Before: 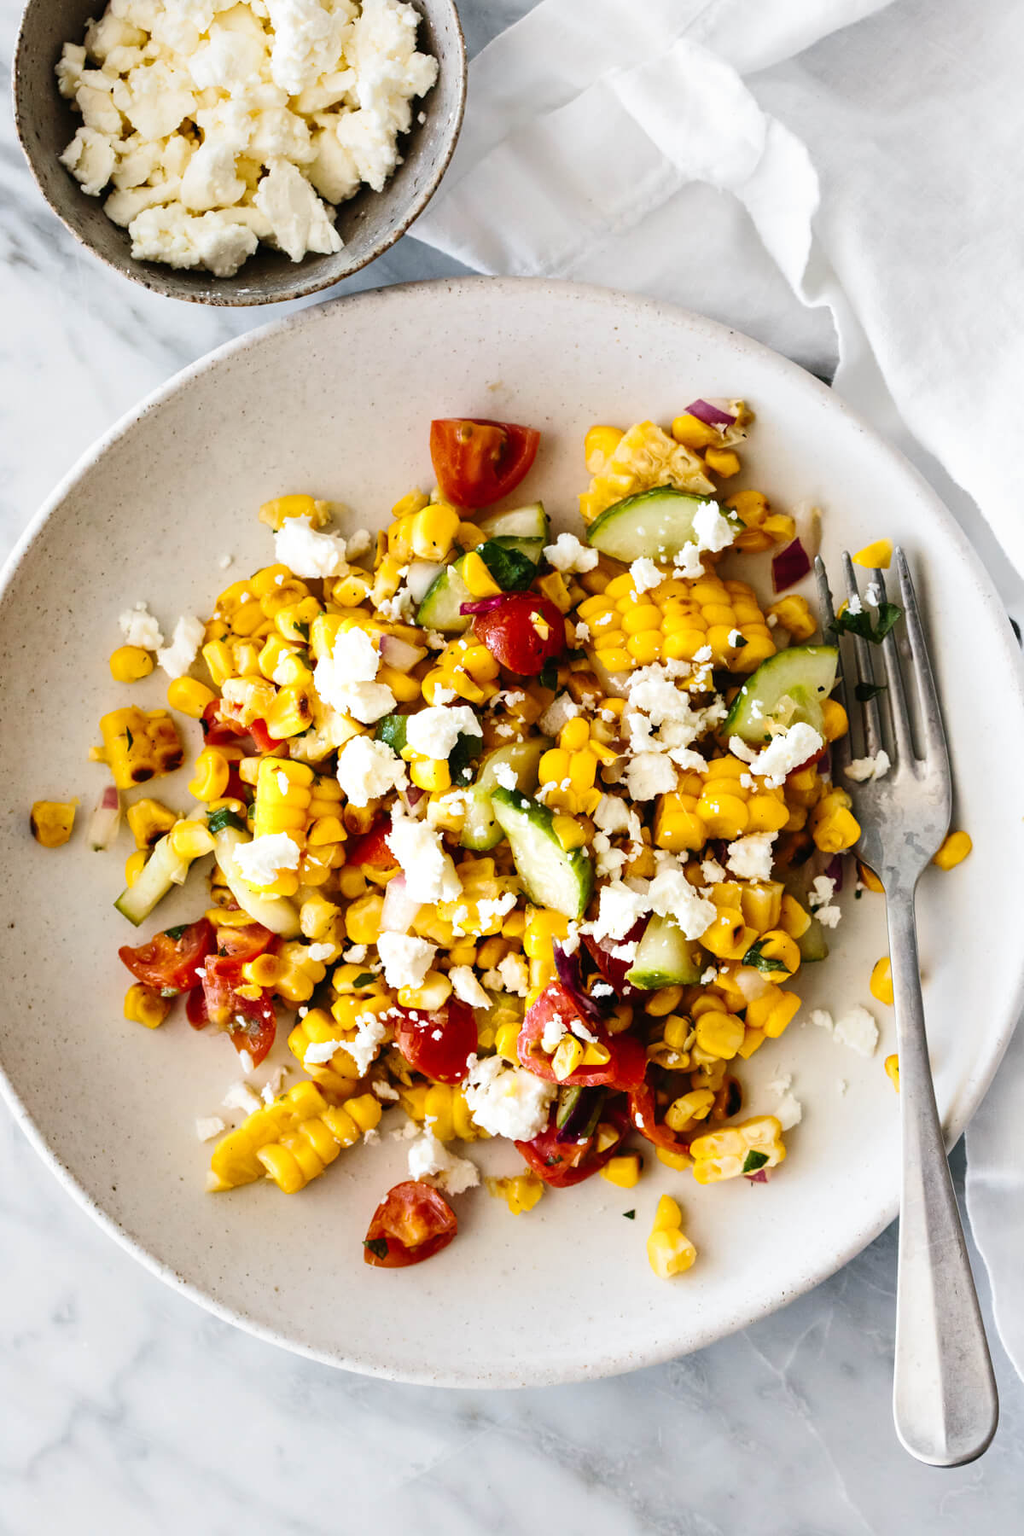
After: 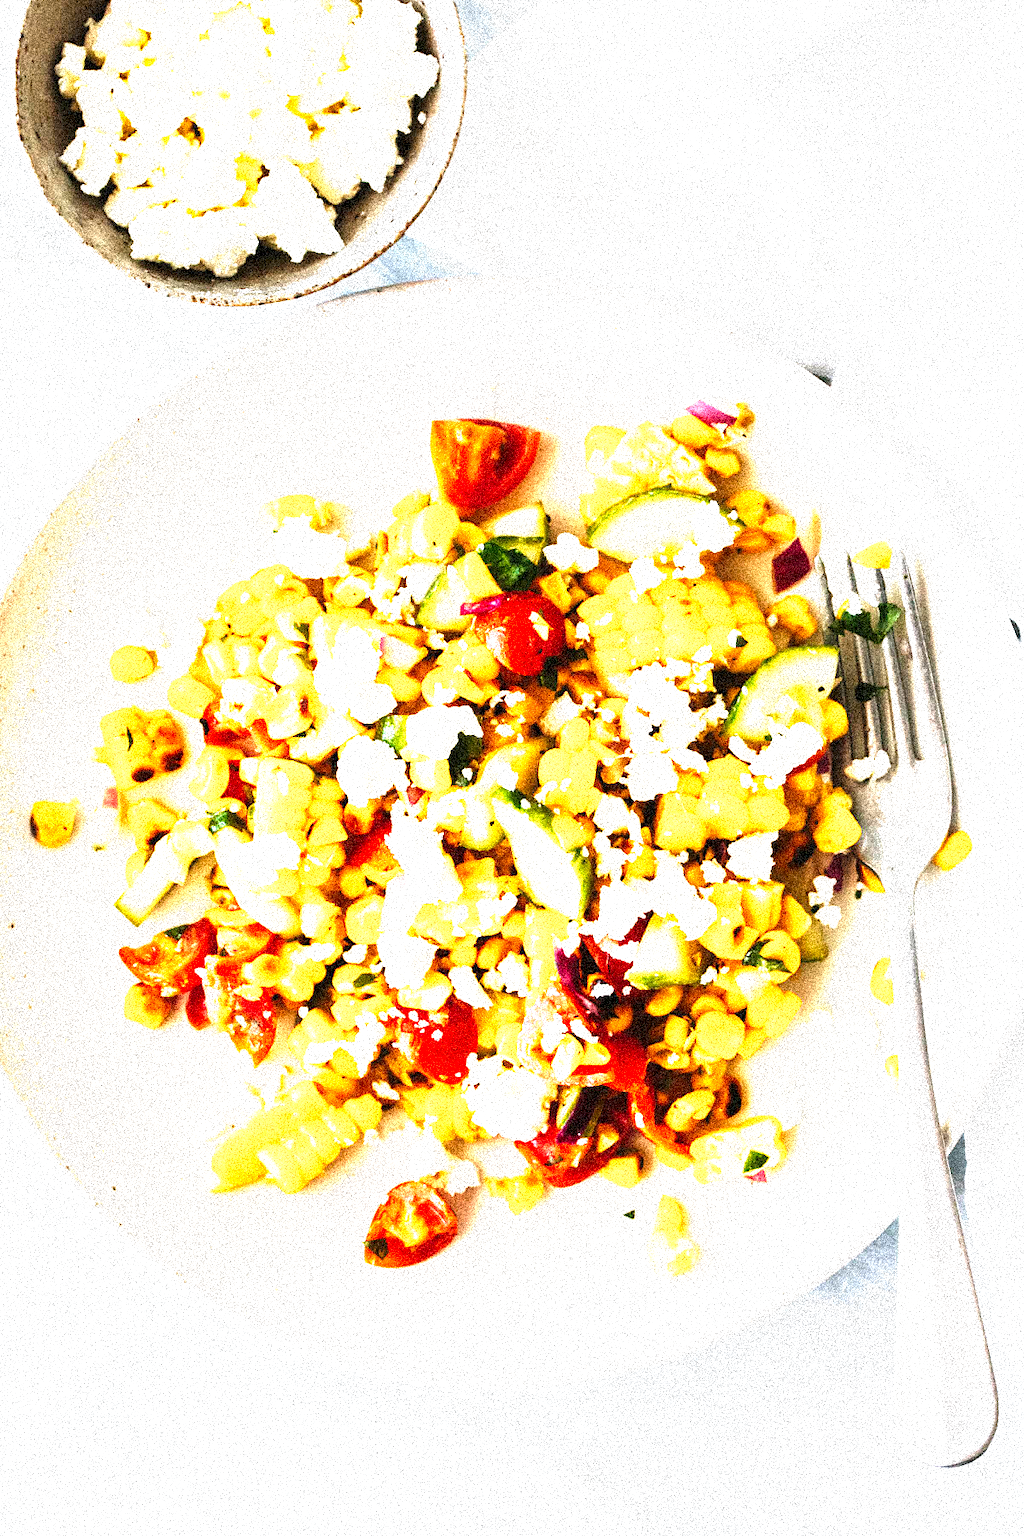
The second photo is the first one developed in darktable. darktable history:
exposure: black level correction 0.001, exposure 1.719 EV, compensate exposure bias true, compensate highlight preservation false
color correction: highlights a* -0.137, highlights b* 0.137
grain: coarseness 3.75 ISO, strength 100%, mid-tones bias 0%
tone curve: curves: ch0 [(0, 0) (0.003, 0.002) (0.011, 0.009) (0.025, 0.02) (0.044, 0.036) (0.069, 0.057) (0.1, 0.081) (0.136, 0.115) (0.177, 0.153) (0.224, 0.202) (0.277, 0.264) (0.335, 0.333) (0.399, 0.409) (0.468, 0.491) (0.543, 0.58) (0.623, 0.675) (0.709, 0.777) (0.801, 0.88) (0.898, 0.98) (1, 1)], preserve colors none
